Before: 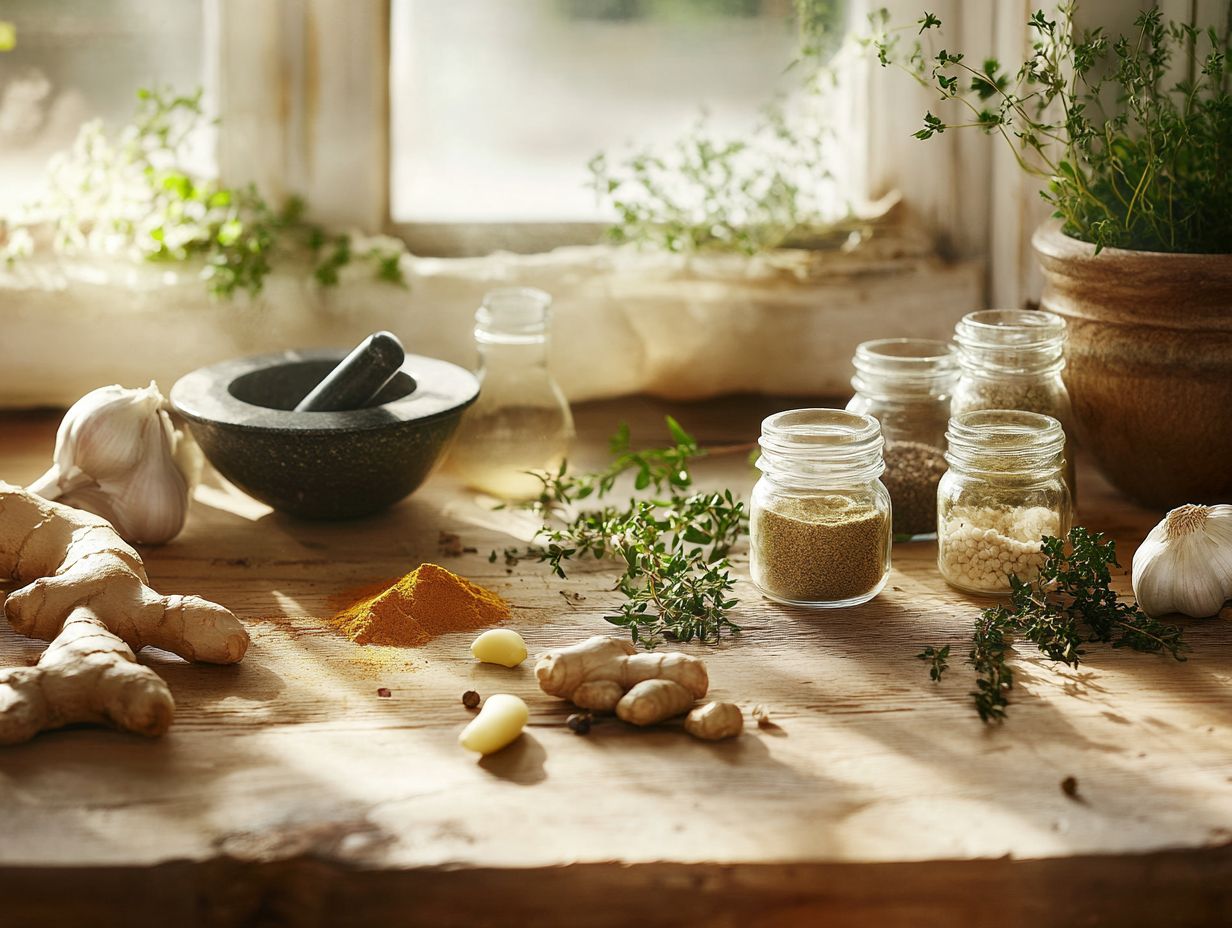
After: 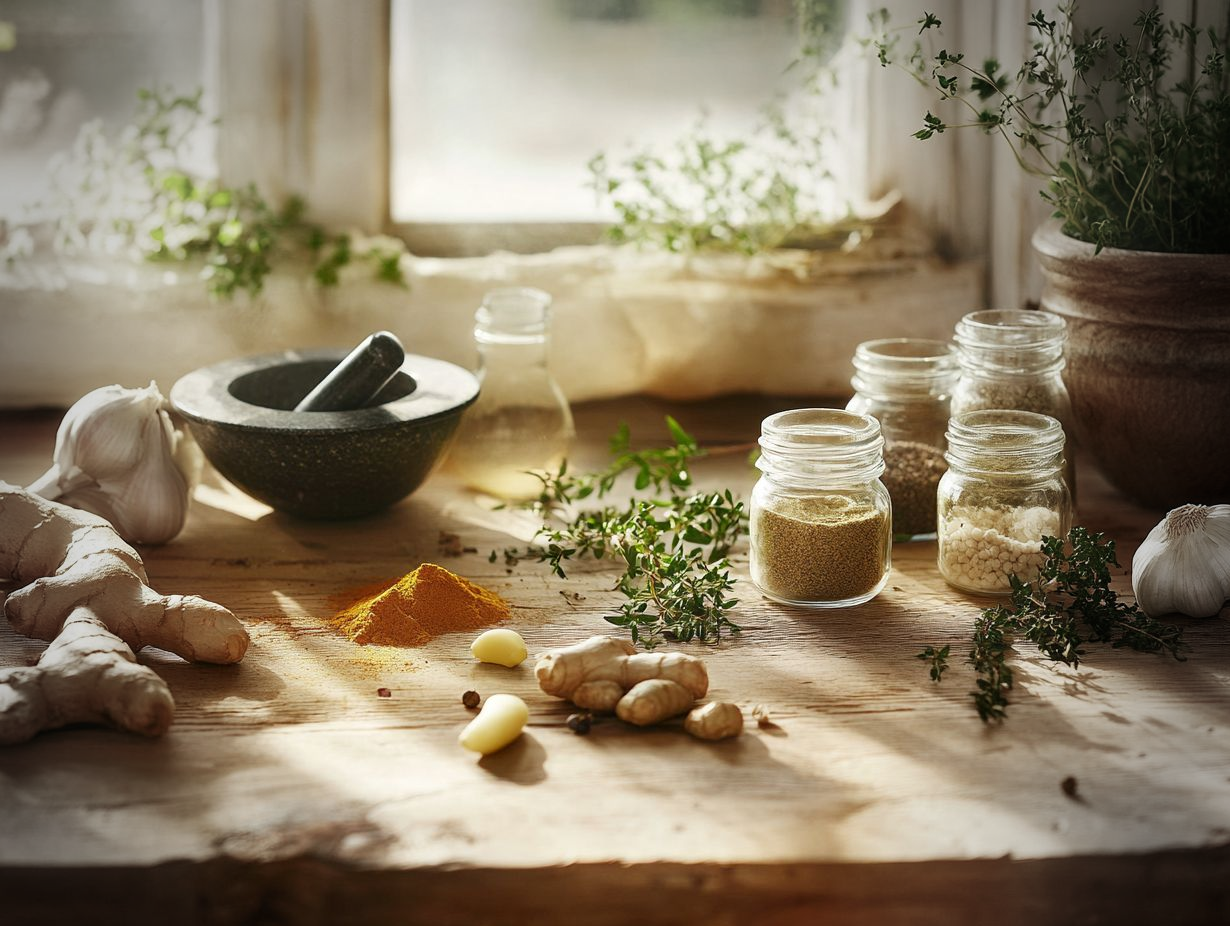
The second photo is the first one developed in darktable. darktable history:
vignetting: fall-off start 64.63%, center (-0.034, 0.148), width/height ratio 0.881
crop: top 0.05%, bottom 0.098%
